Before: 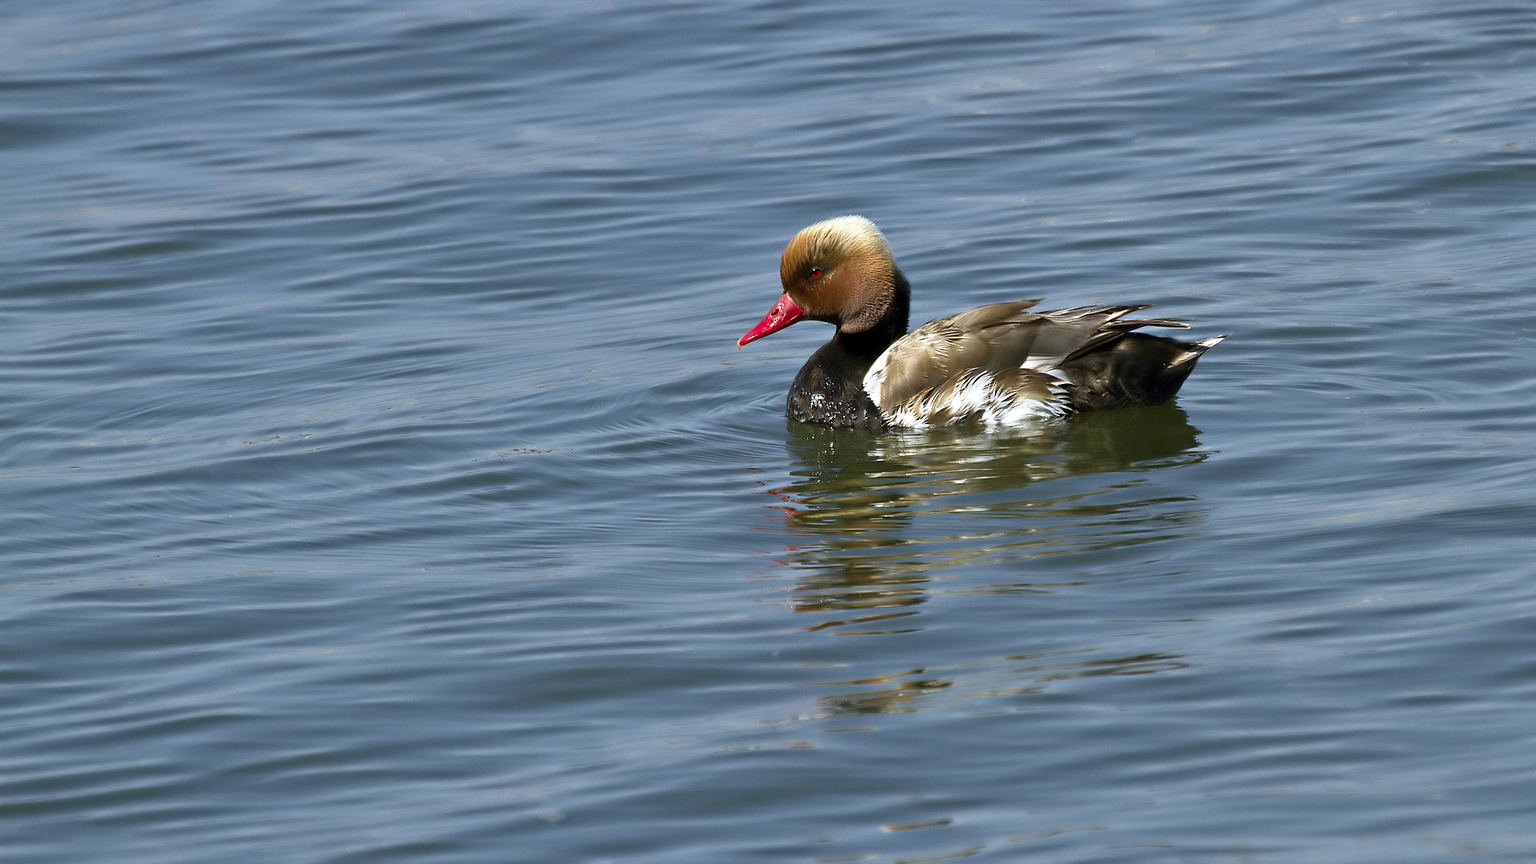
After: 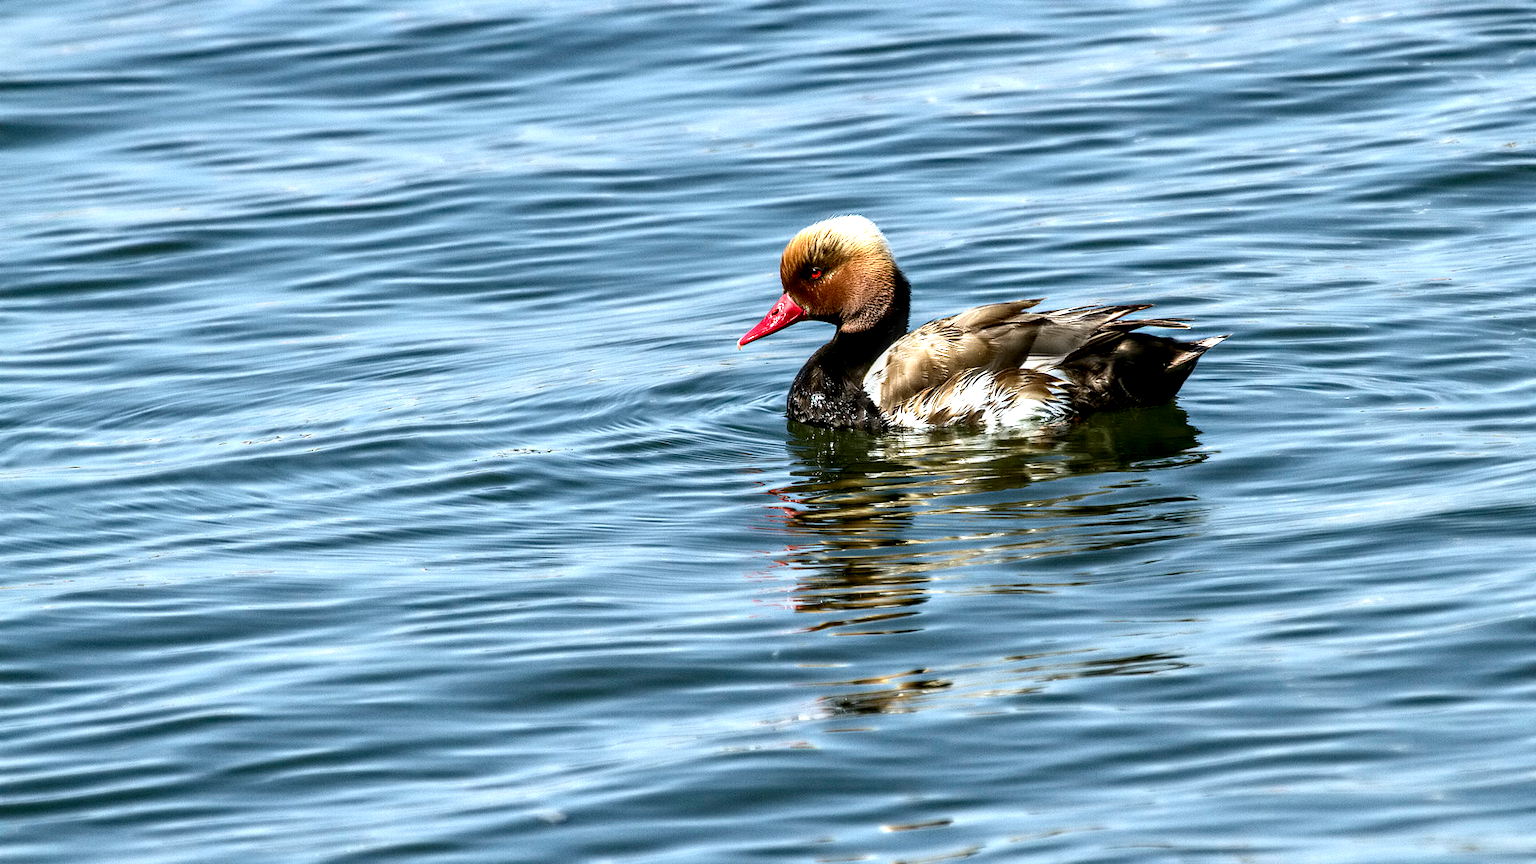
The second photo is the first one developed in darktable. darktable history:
exposure: black level correction 0, exposure 0.696 EV, compensate highlight preservation false
local contrast: highlights 1%, shadows 1%, detail 182%
contrast brightness saturation: contrast 0.225
